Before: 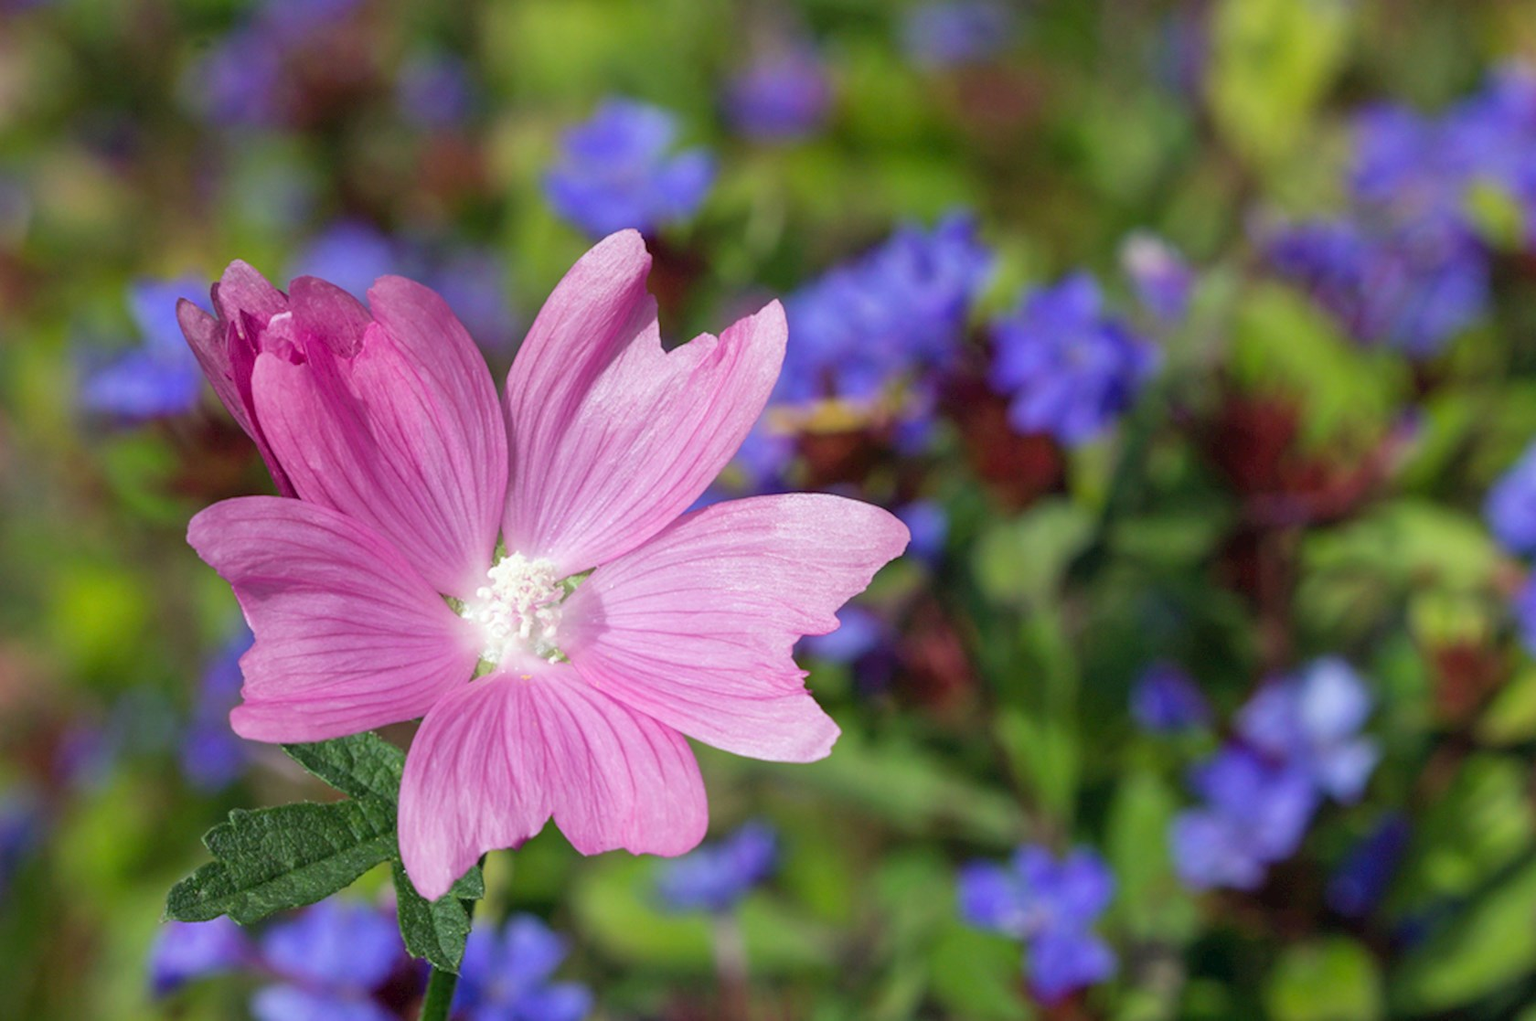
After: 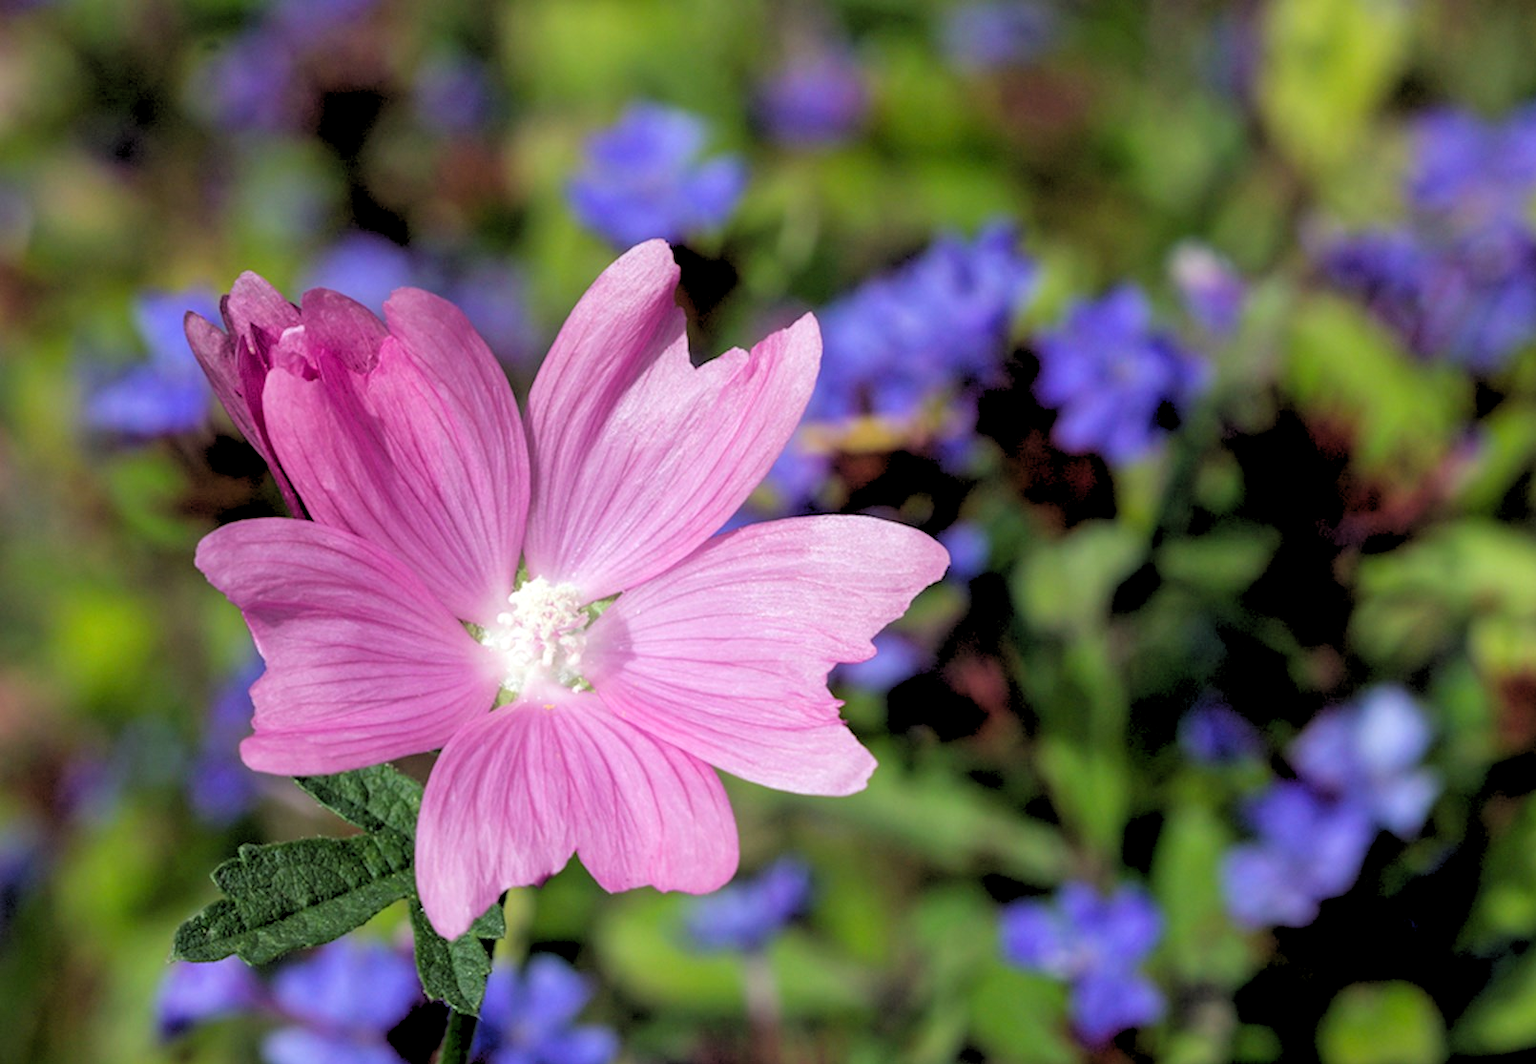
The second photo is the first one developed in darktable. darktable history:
crop: right 4.126%, bottom 0.031%
rgb levels: levels [[0.029, 0.461, 0.922], [0, 0.5, 1], [0, 0.5, 1]]
